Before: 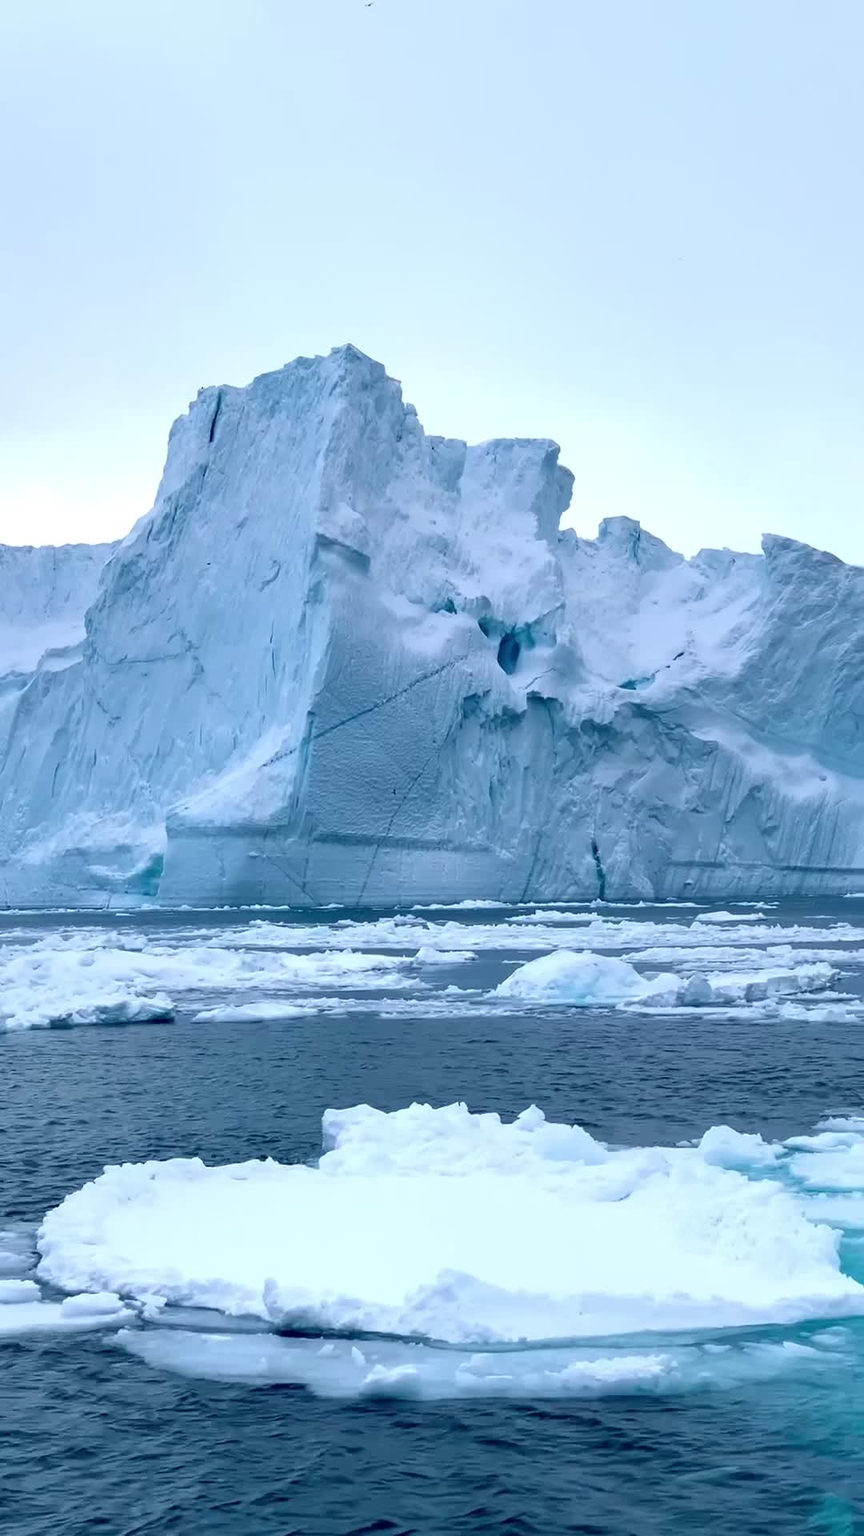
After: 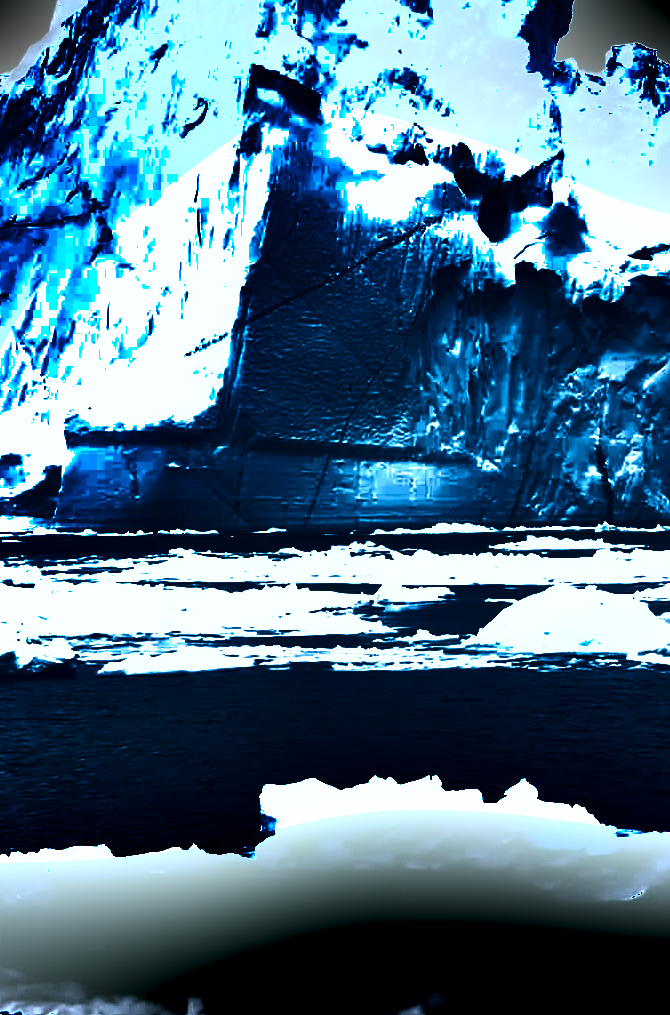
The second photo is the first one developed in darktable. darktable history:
contrast brightness saturation: contrast 0.297
crop: left 13.304%, top 31.376%, right 24.606%, bottom 15.736%
color correction: highlights b* 0.062, saturation 0.823
levels: levels [0, 0.352, 0.703]
filmic rgb: black relative exposure -7.65 EV, white relative exposure 4.56 EV, hardness 3.61, contrast 0.986, color science v6 (2022)
shadows and highlights: radius 124.42, shadows 98.94, white point adjustment -2.94, highlights -98.19, soften with gaussian
haze removal: strength -0.096, compatibility mode true, adaptive false
